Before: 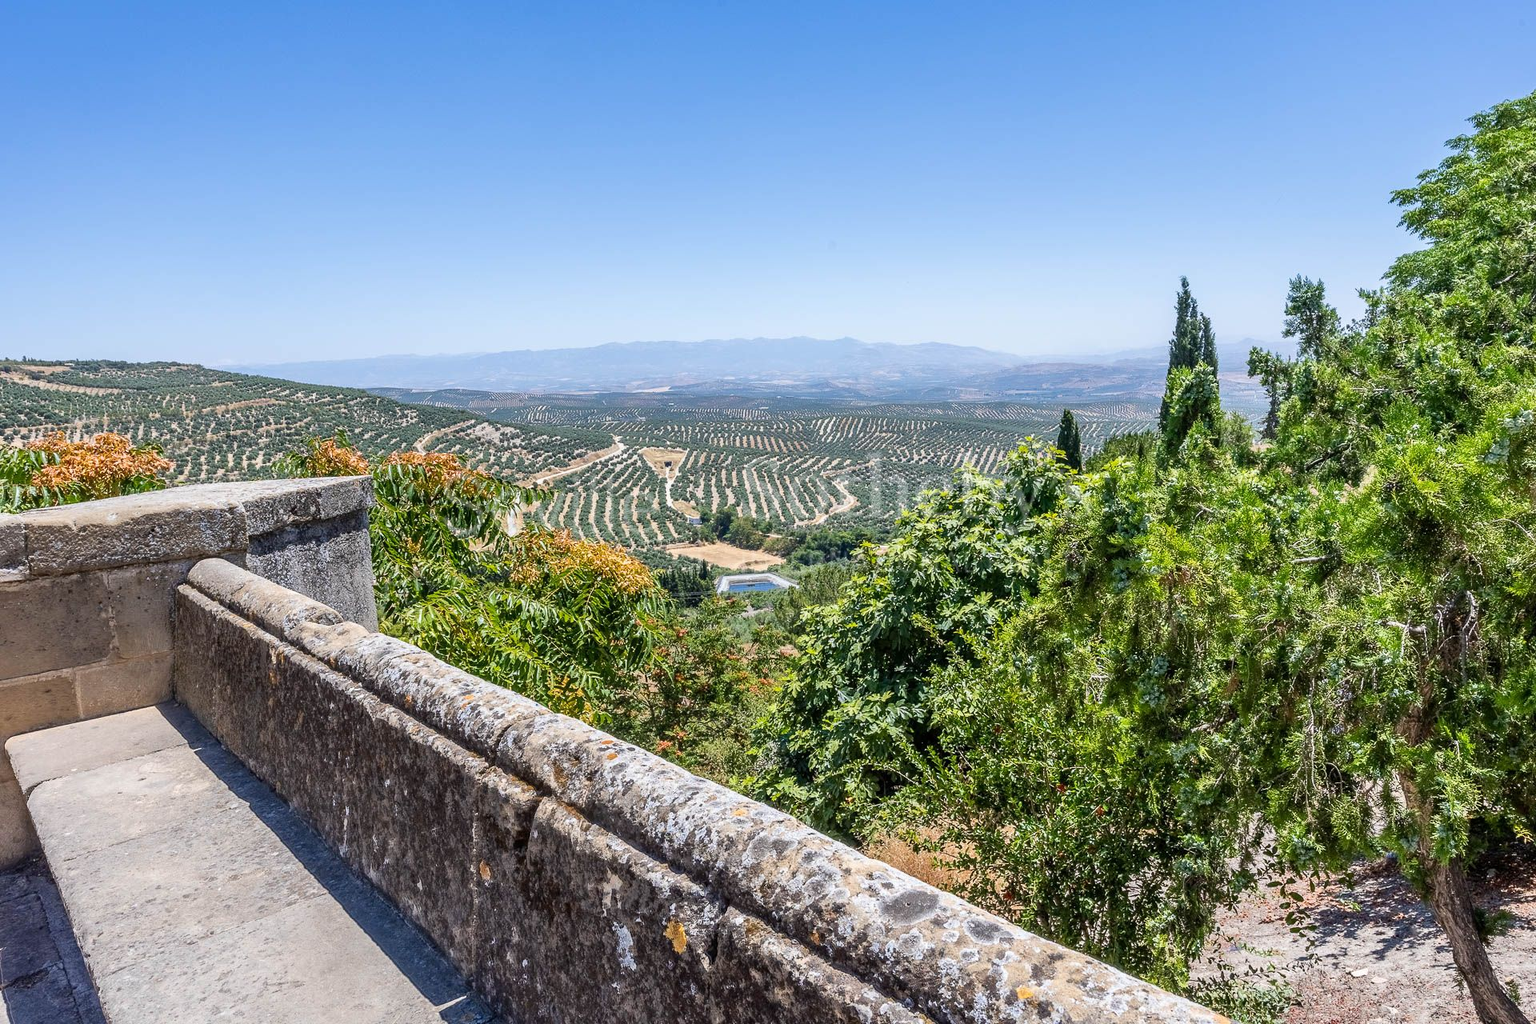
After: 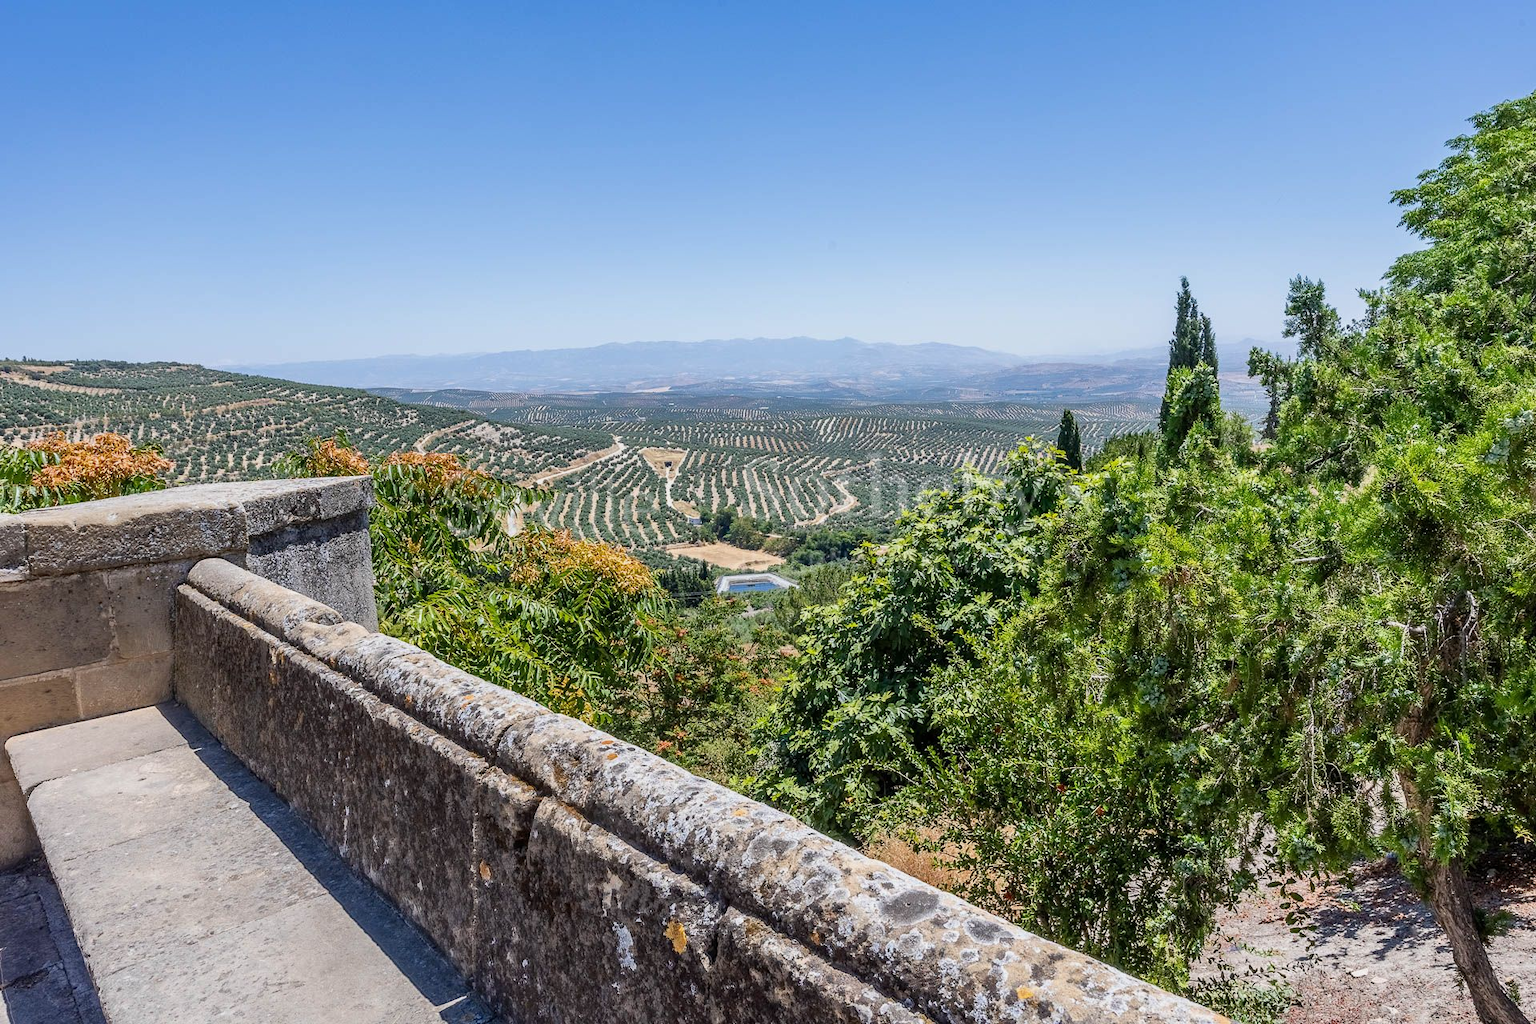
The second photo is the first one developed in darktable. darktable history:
exposure: exposure -0.172 EV, compensate highlight preservation false
